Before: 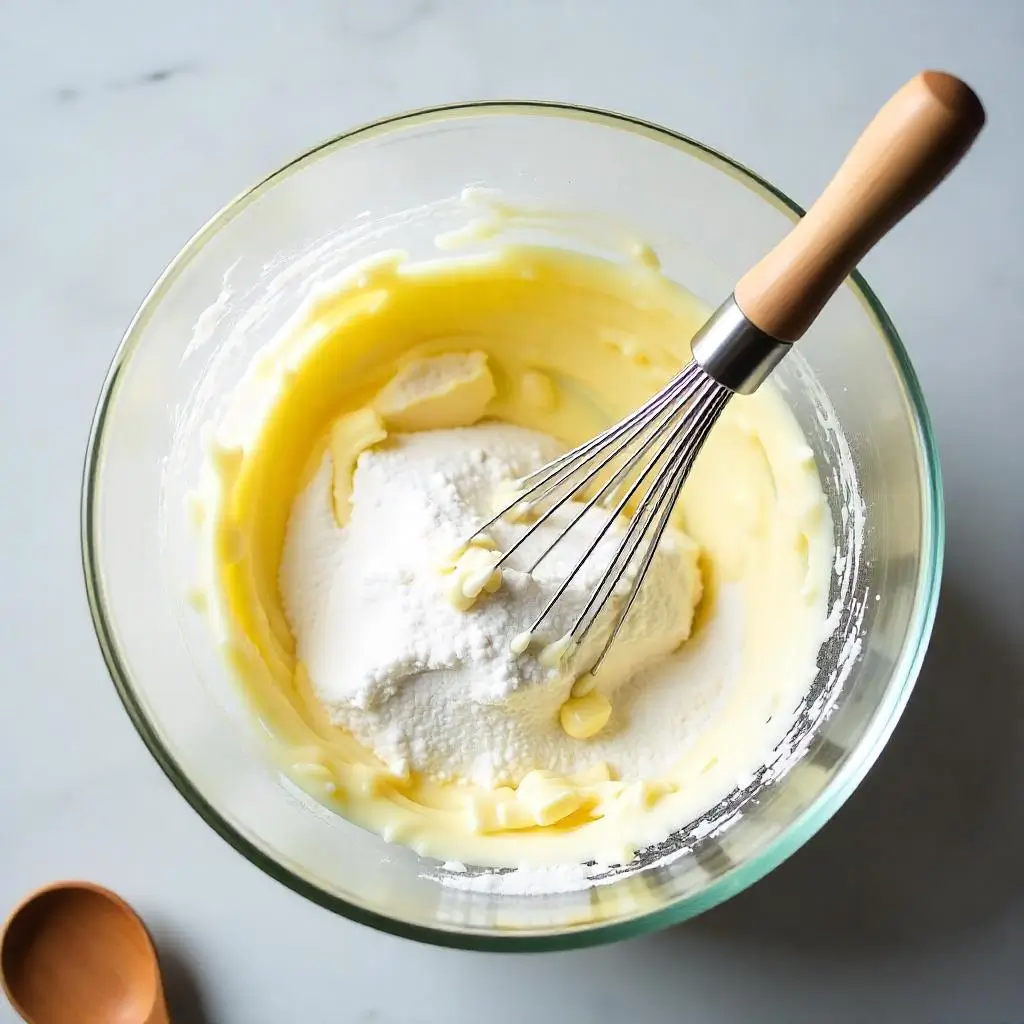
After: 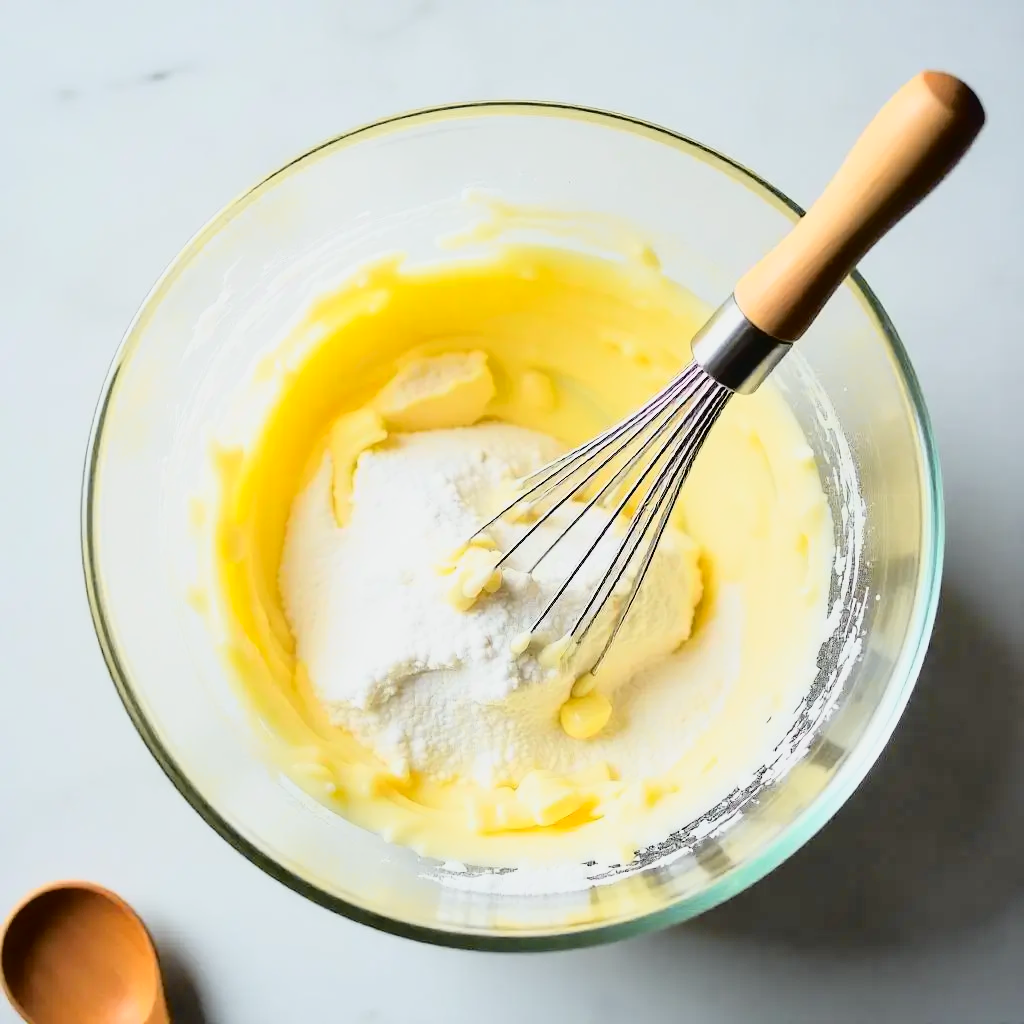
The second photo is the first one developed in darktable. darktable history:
tone curve: curves: ch0 [(0, 0.013) (0.129, 0.1) (0.291, 0.375) (0.46, 0.576) (0.667, 0.78) (0.851, 0.903) (0.997, 0.951)]; ch1 [(0, 0) (0.353, 0.344) (0.45, 0.46) (0.498, 0.495) (0.528, 0.531) (0.563, 0.566) (0.592, 0.609) (0.657, 0.672) (1, 1)]; ch2 [(0, 0) (0.333, 0.346) (0.375, 0.375) (0.427, 0.44) (0.5, 0.501) (0.505, 0.505) (0.544, 0.573) (0.576, 0.615) (0.612, 0.644) (0.66, 0.715) (1, 1)], color space Lab, independent channels, preserve colors none
tone equalizer: on, module defaults
color correction: saturation 0.98
